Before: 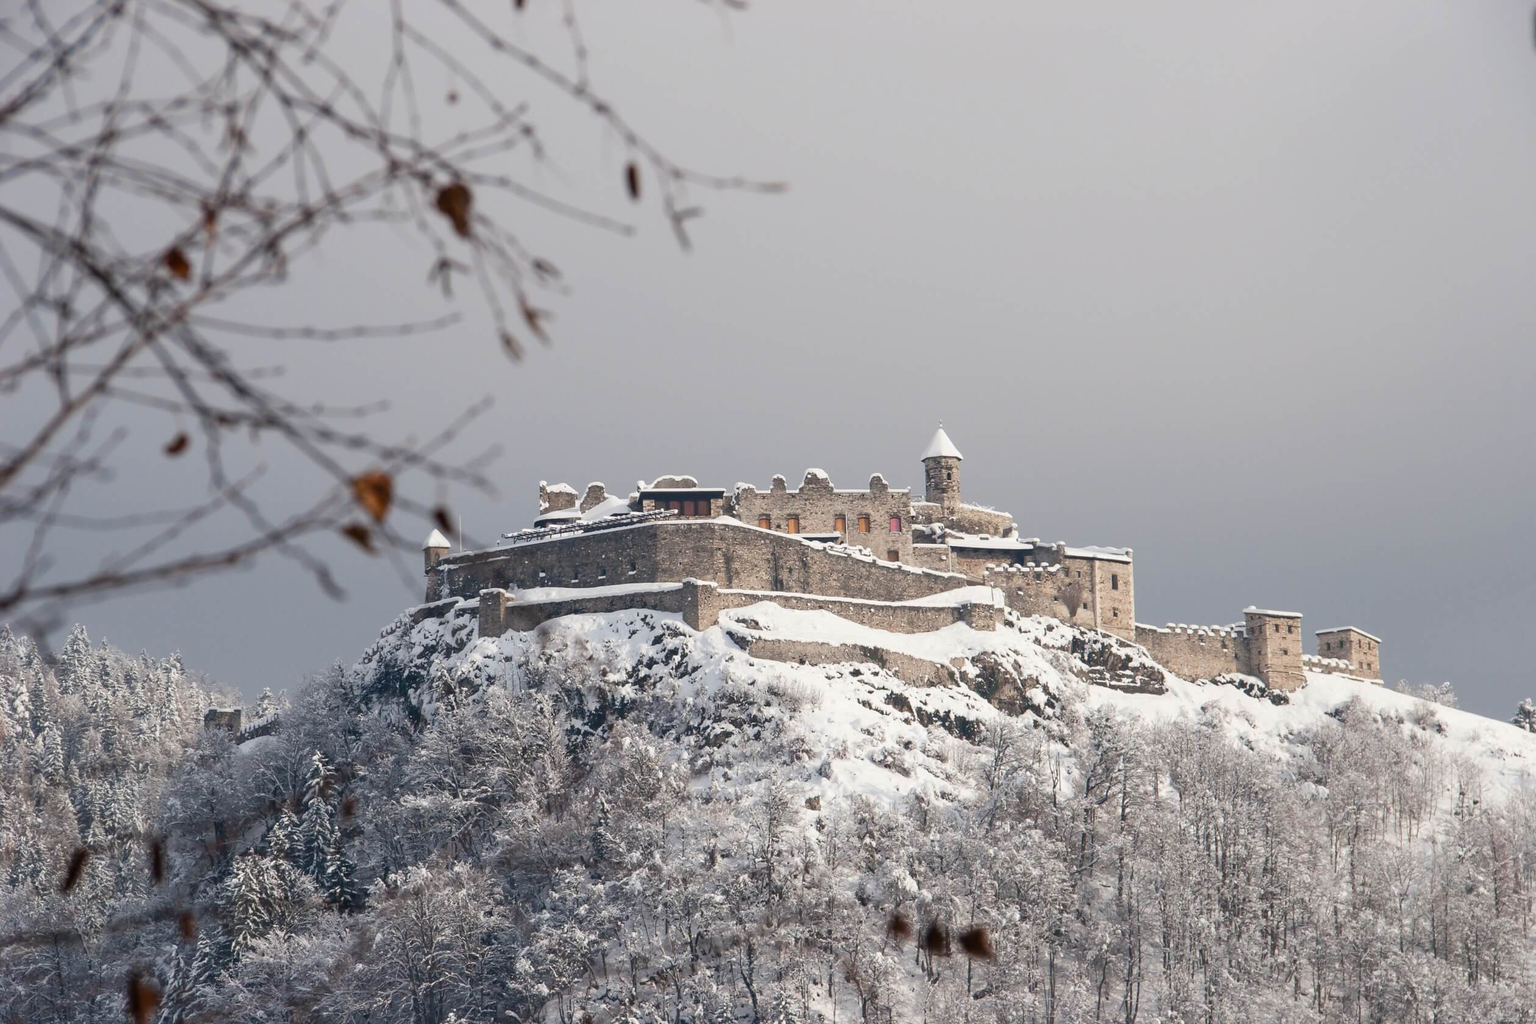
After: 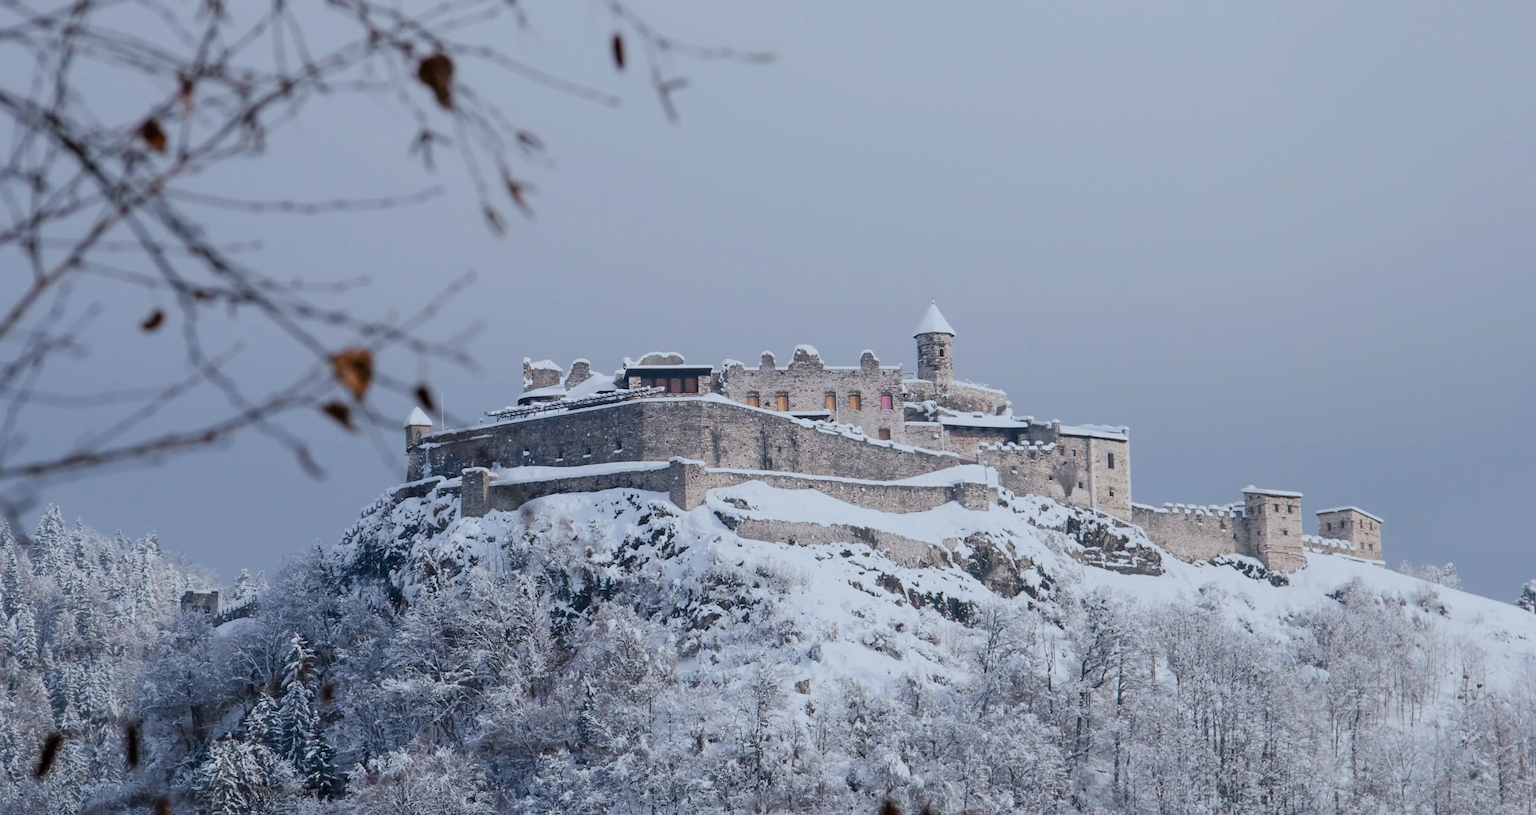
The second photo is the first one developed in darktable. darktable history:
color calibration: illuminant as shot in camera, x 0.378, y 0.381, temperature 4093.13 K, saturation algorithm version 1 (2020)
filmic rgb: black relative exposure -7.65 EV, white relative exposure 4.56 EV, hardness 3.61
crop and rotate: left 1.814%, top 12.818%, right 0.25%, bottom 9.225%
